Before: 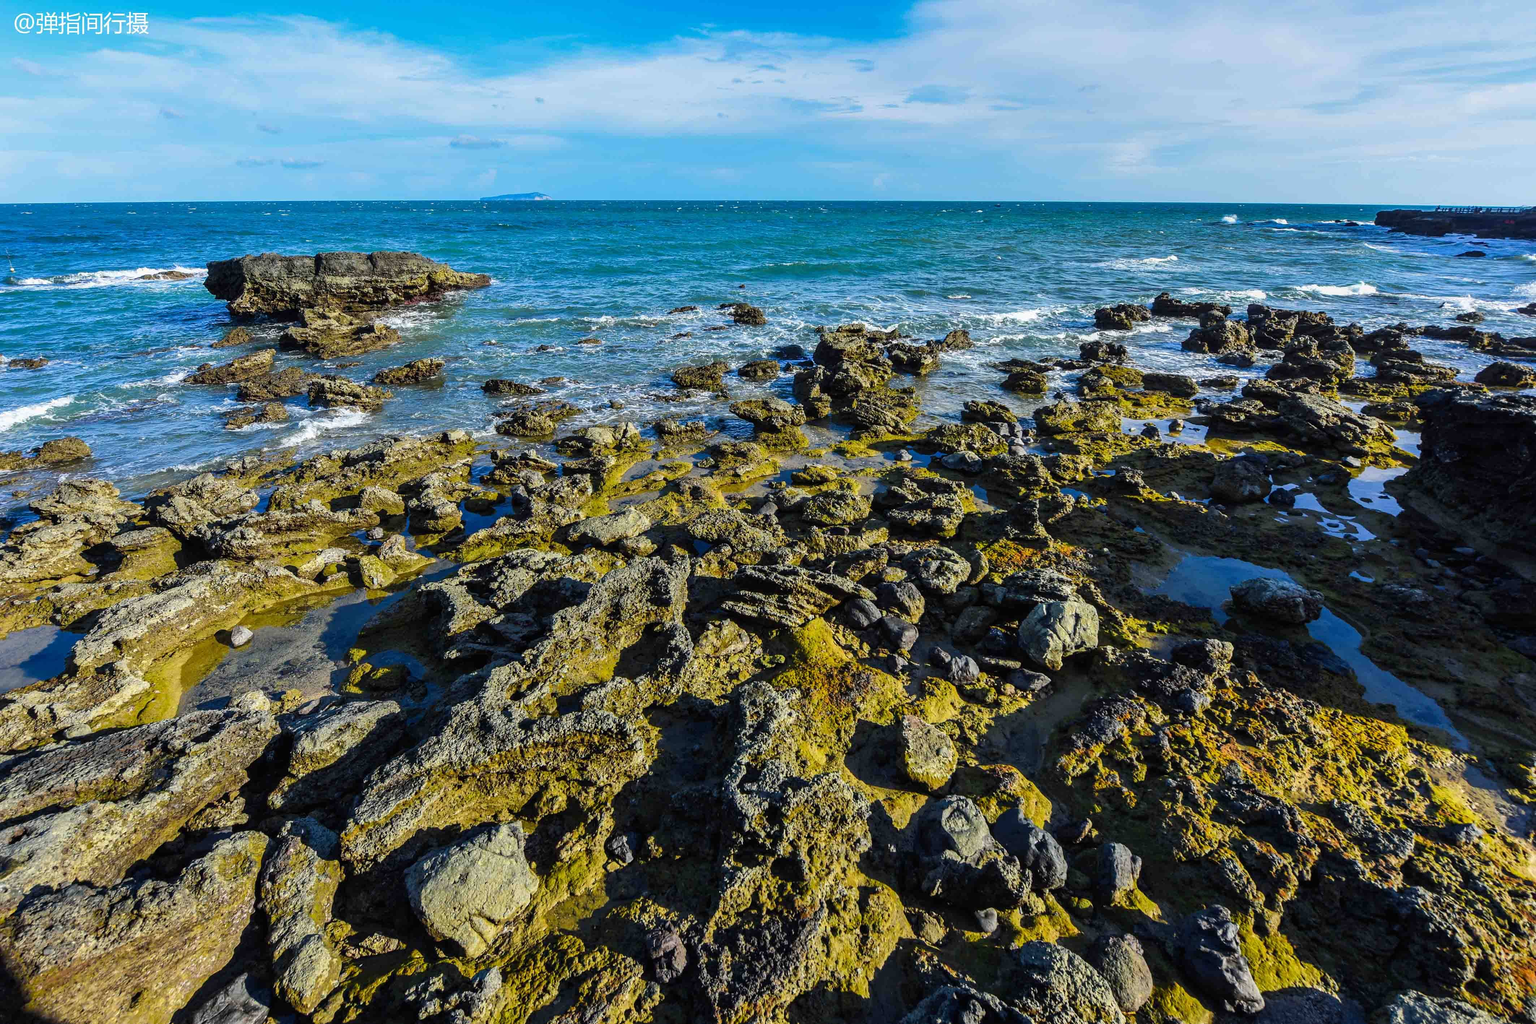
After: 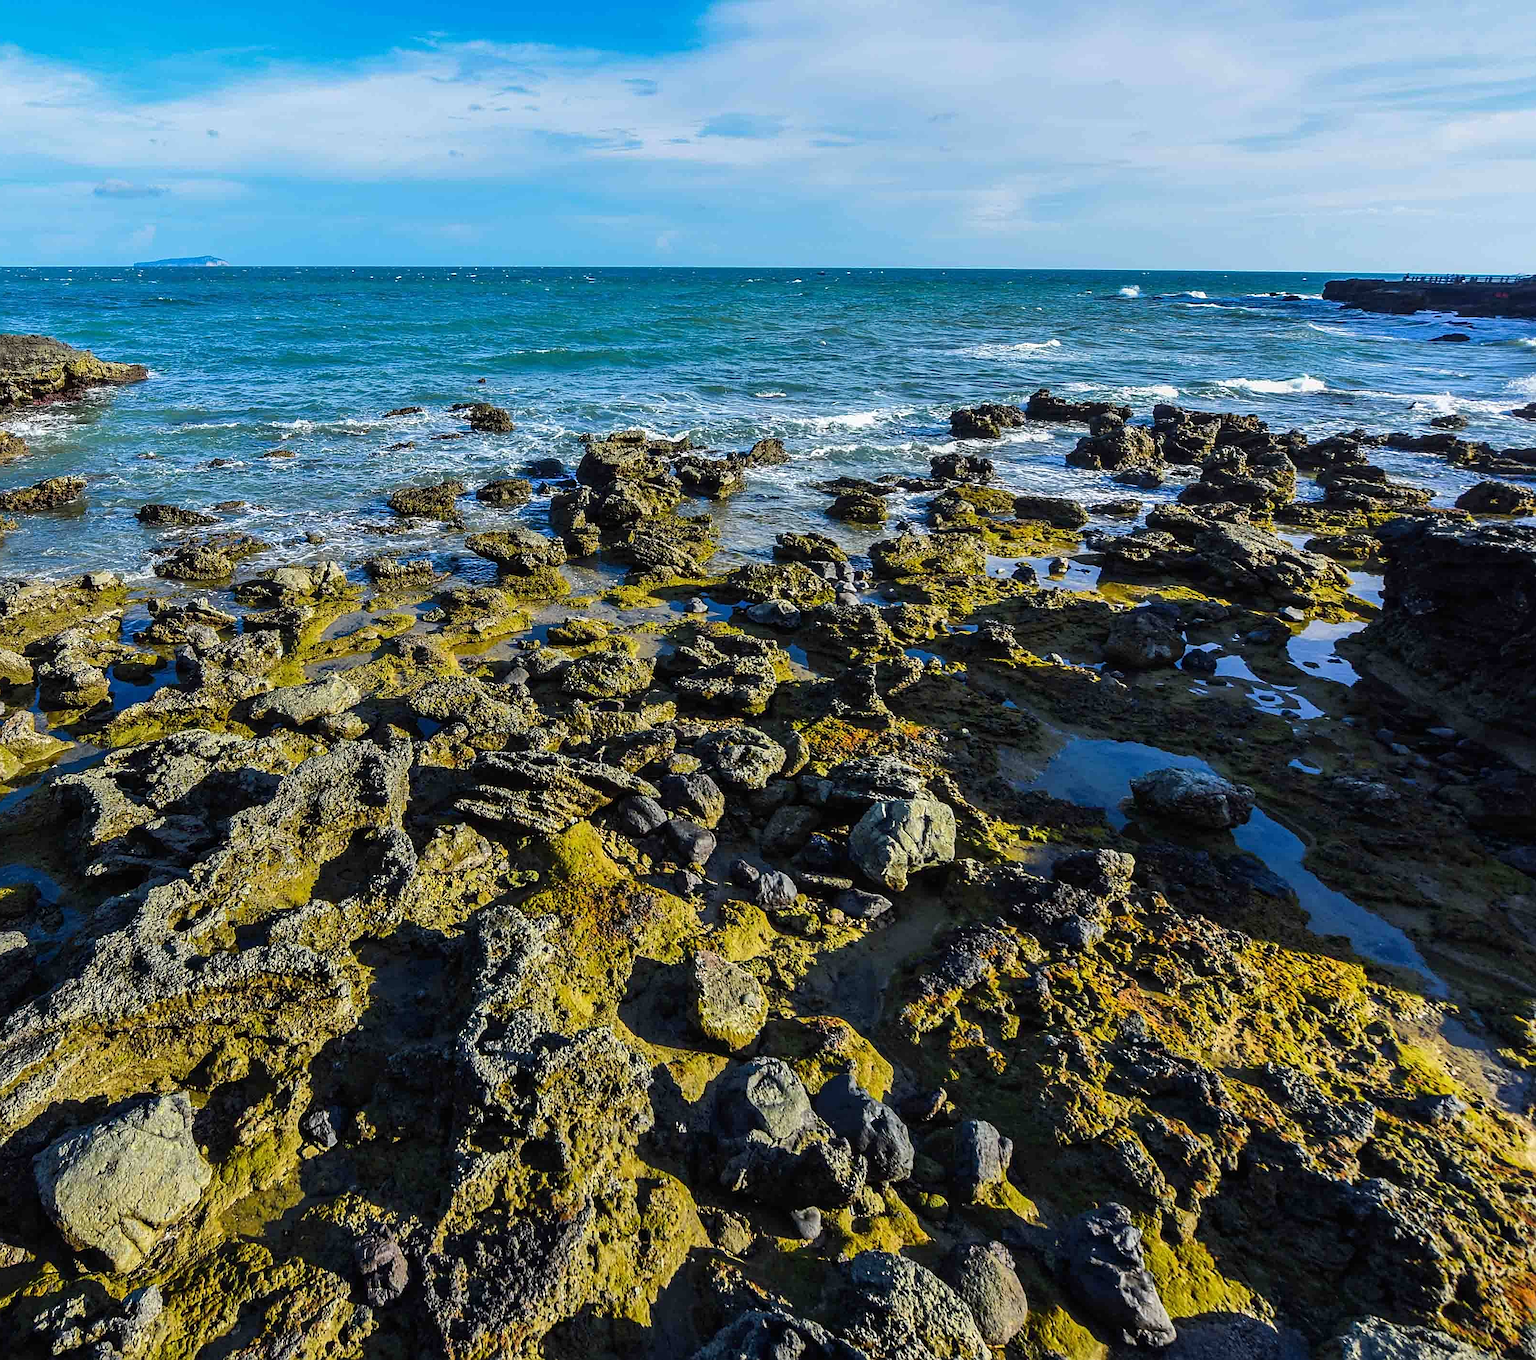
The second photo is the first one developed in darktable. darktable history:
sharpen: on, module defaults
crop and rotate: left 24.741%
